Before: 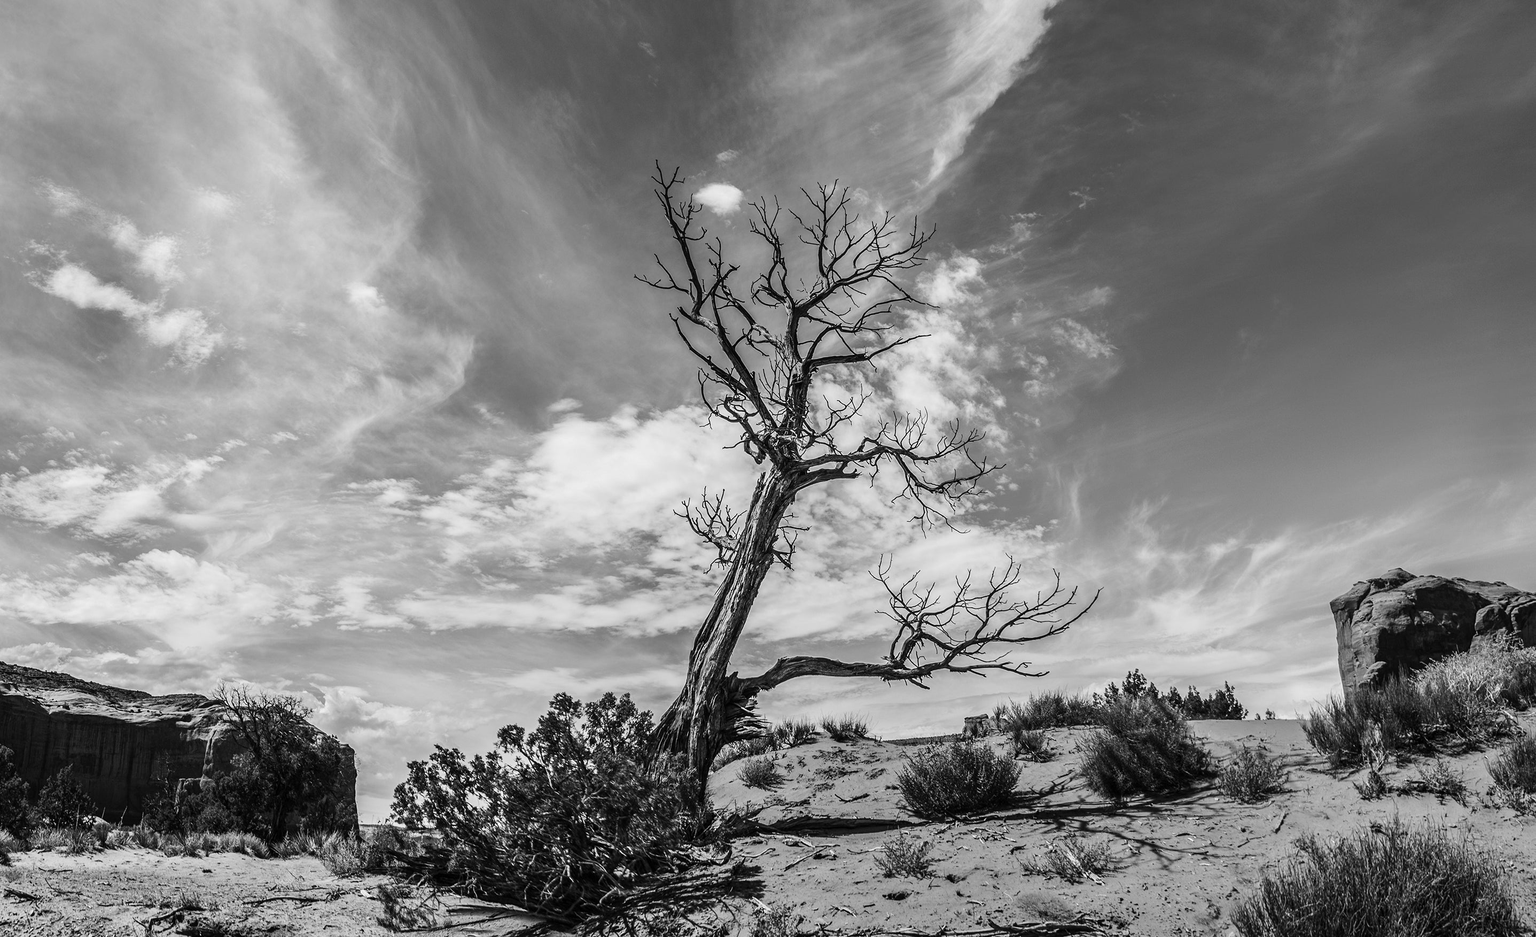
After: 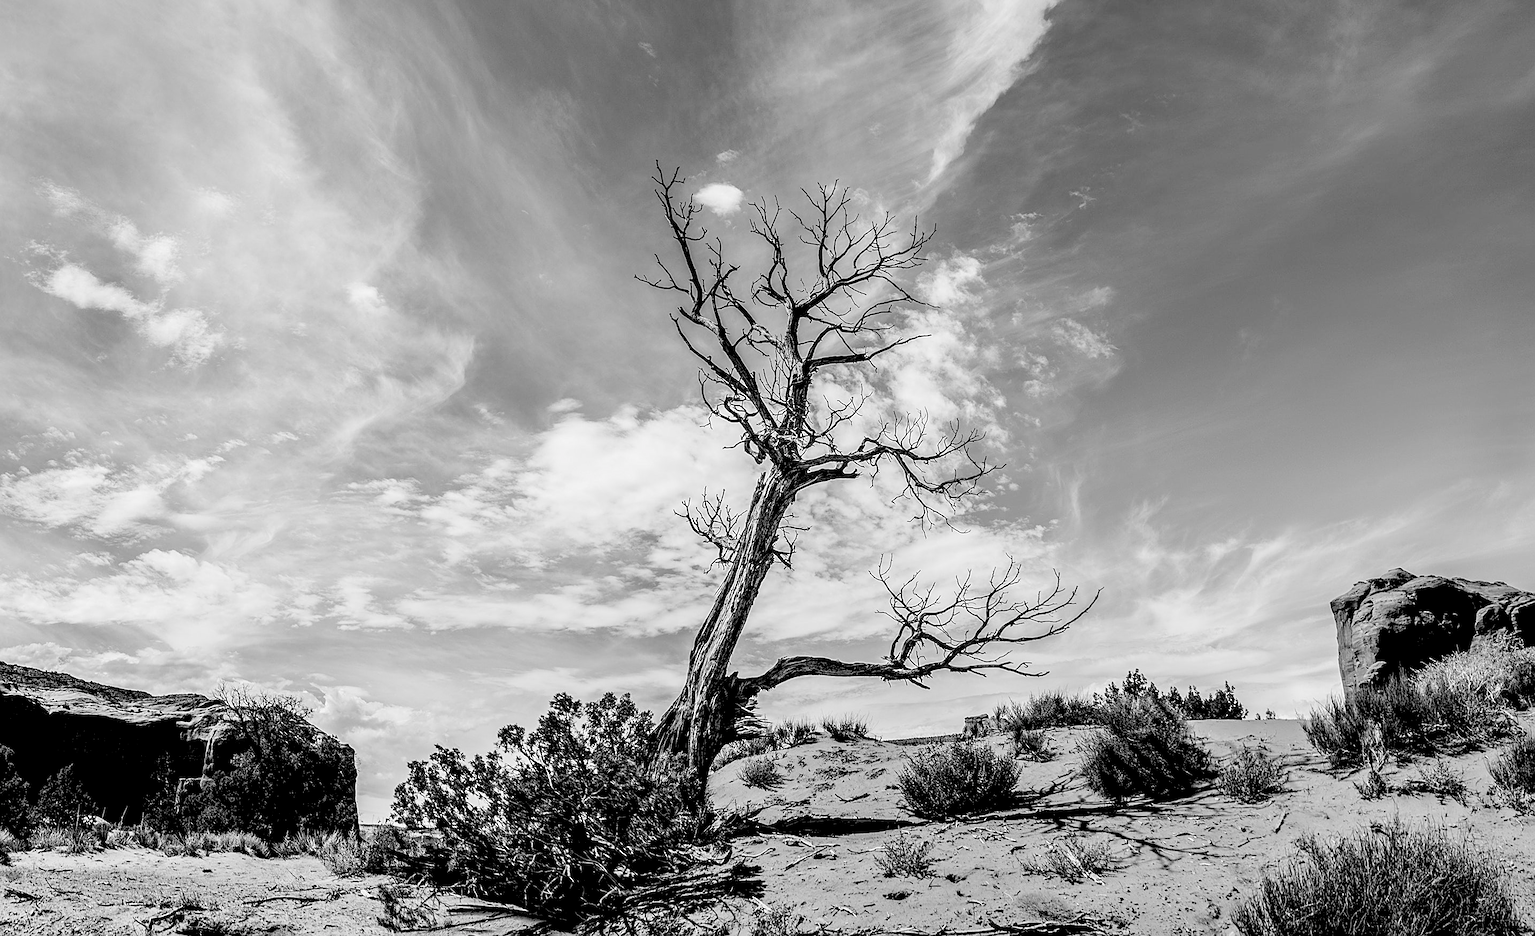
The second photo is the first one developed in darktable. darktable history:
rgb levels: levels [[0.027, 0.429, 0.996], [0, 0.5, 1], [0, 0.5, 1]]
sharpen: on, module defaults
